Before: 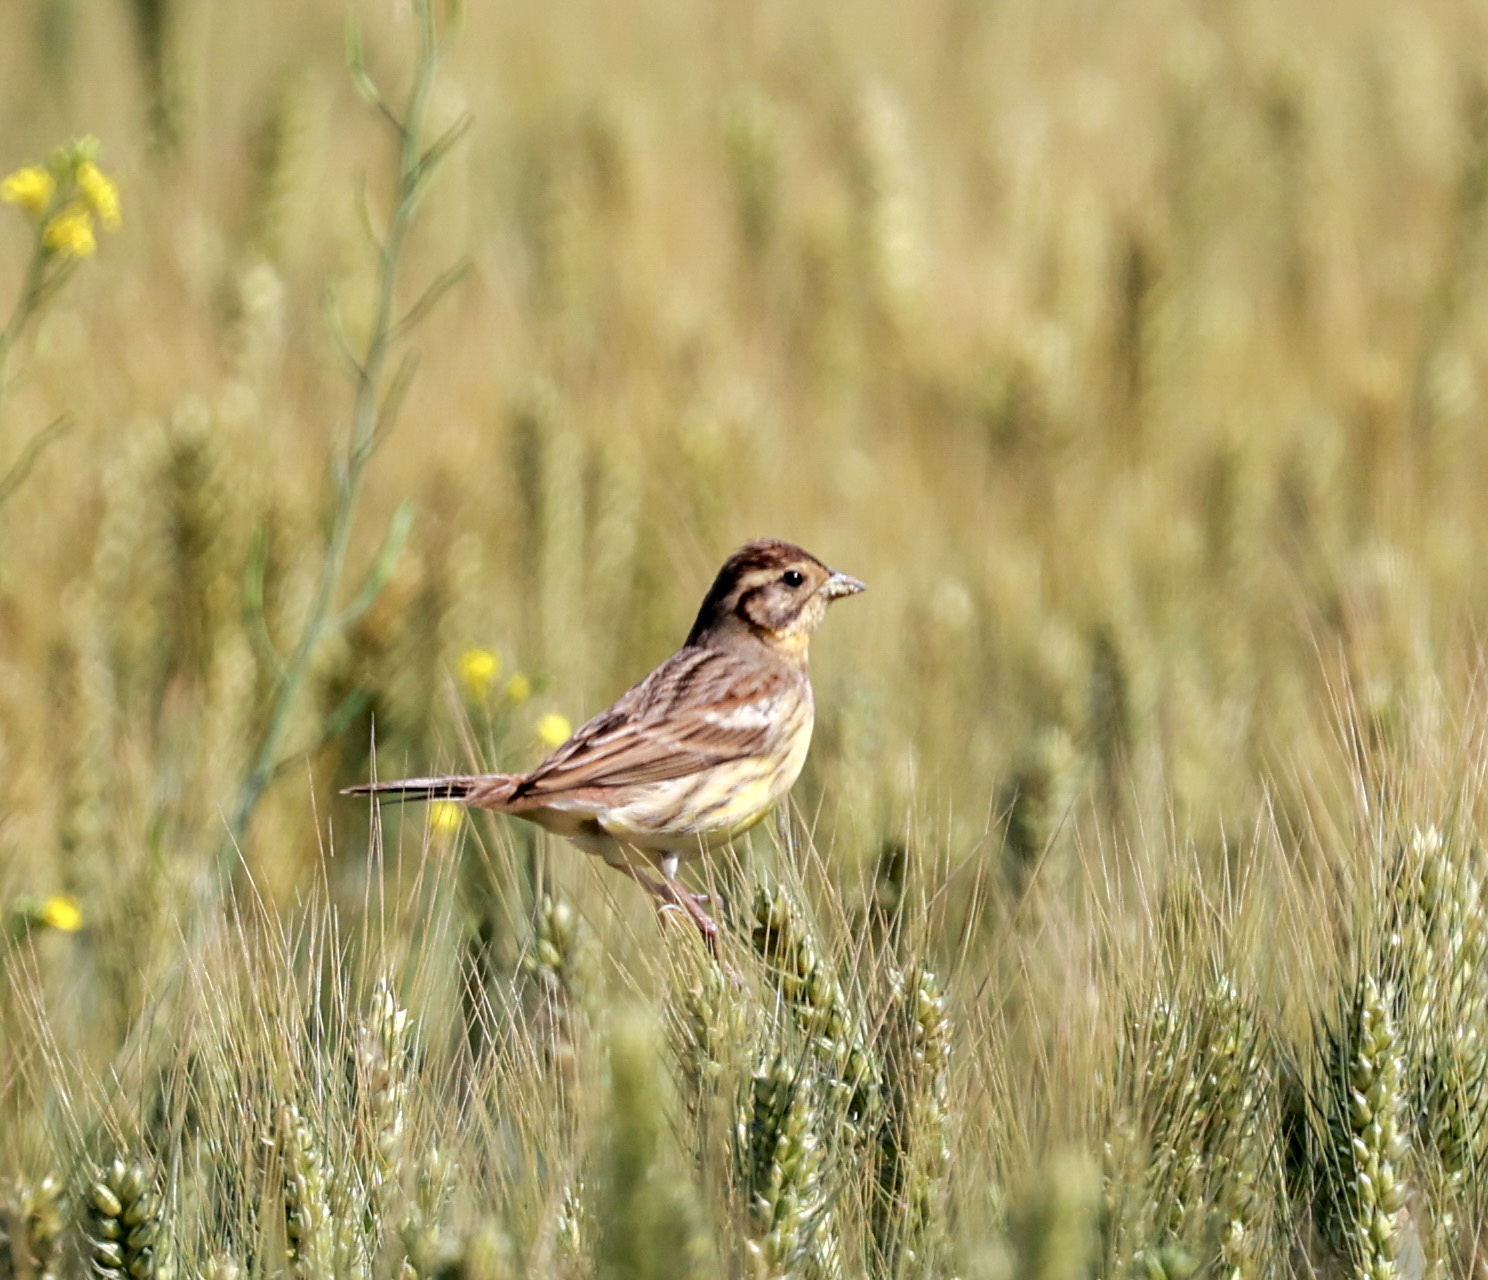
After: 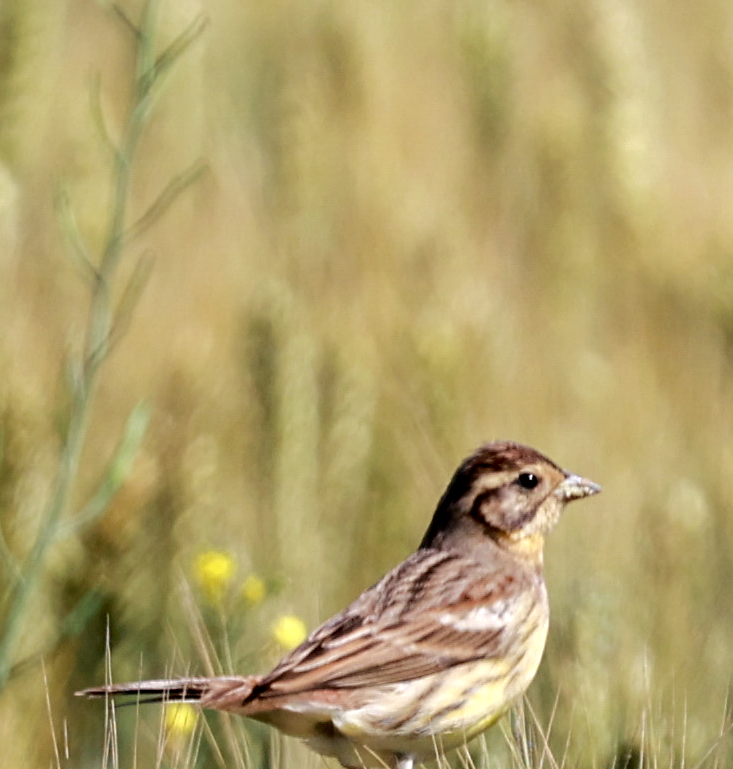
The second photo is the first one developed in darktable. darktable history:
contrast brightness saturation: contrast 0.03, brightness -0.04
shadows and highlights: shadows -70, highlights 35, soften with gaussian
crop: left 17.835%, top 7.675%, right 32.881%, bottom 32.213%
